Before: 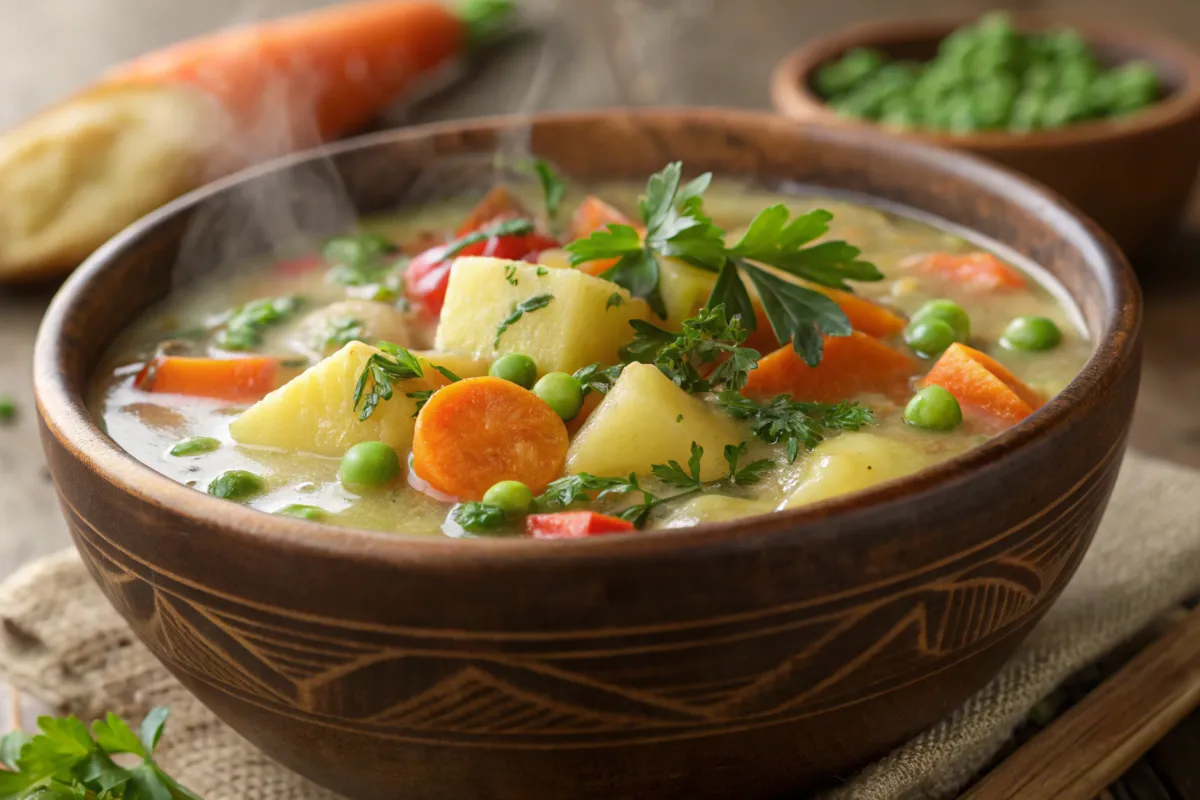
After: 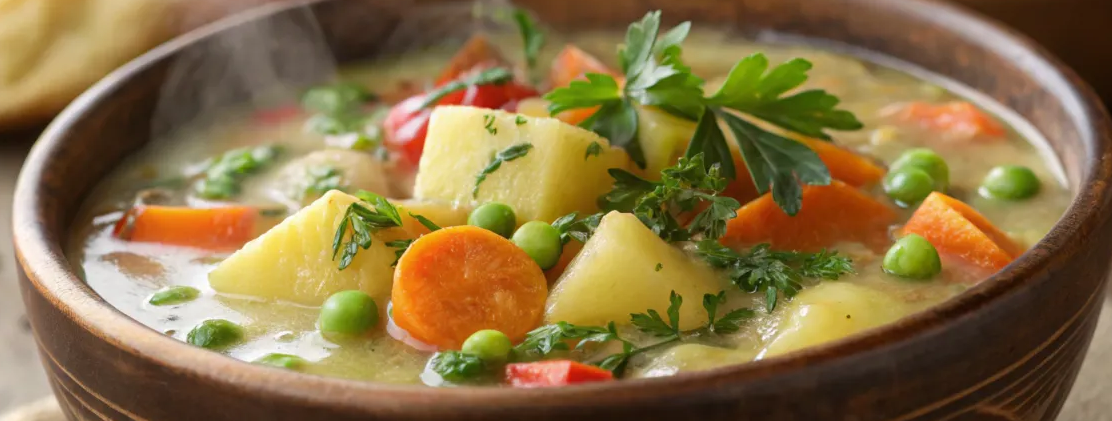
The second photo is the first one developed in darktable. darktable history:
crop: left 1.814%, top 18.985%, right 5.467%, bottom 28.296%
